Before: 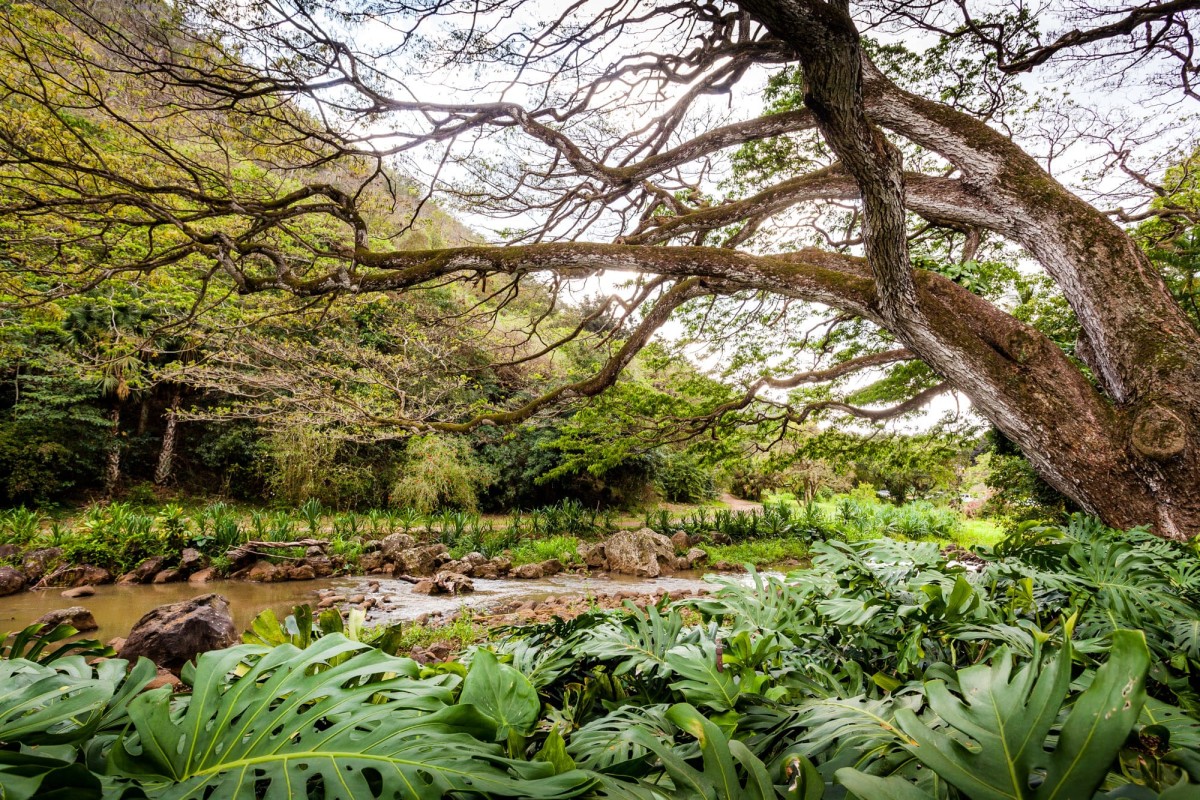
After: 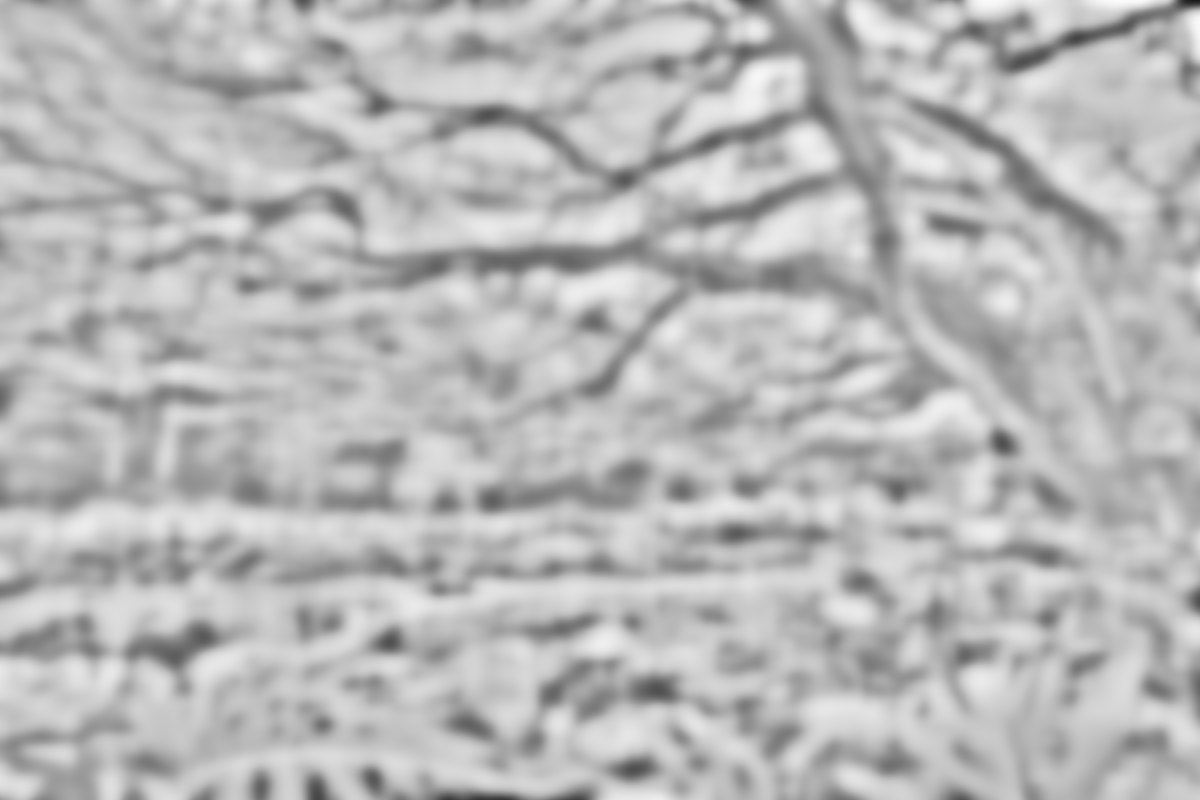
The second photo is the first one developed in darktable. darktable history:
base curve: curves: ch0 [(0, 0) (0.007, 0.004) (0.027, 0.03) (0.046, 0.07) (0.207, 0.54) (0.442, 0.872) (0.673, 0.972) (1, 1)], preserve colors none
highpass: sharpness 49.79%, contrast boost 49.79% | blend: blend mode softlight, opacity 32%; mask: uniform (no mask)
lowpass: on, module defaults | blend: blend mode softlight, opacity 33%; mask: uniform (no mask)
velvia: on, module defaults
tone curve: curves: ch0 [(0, 0) (0.266, 0.247) (0.741, 0.751) (1, 1)], color space Lab, linked channels, preserve colors none
